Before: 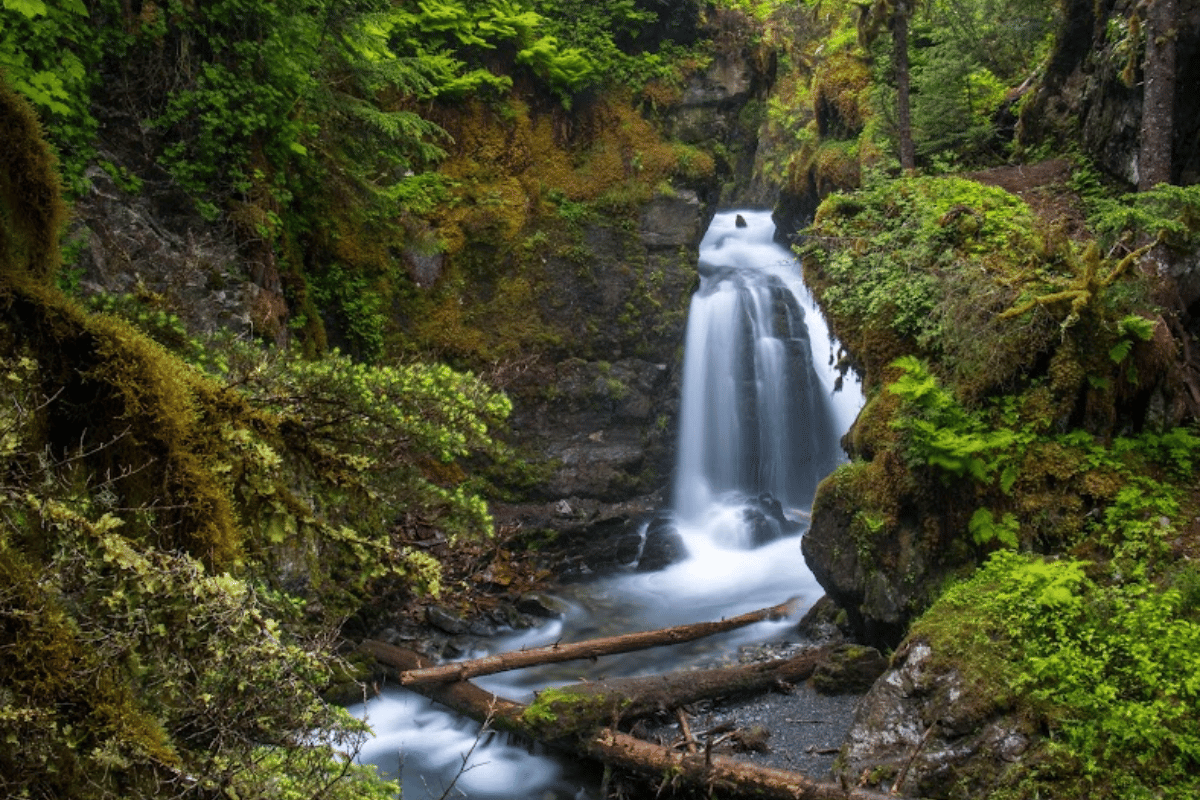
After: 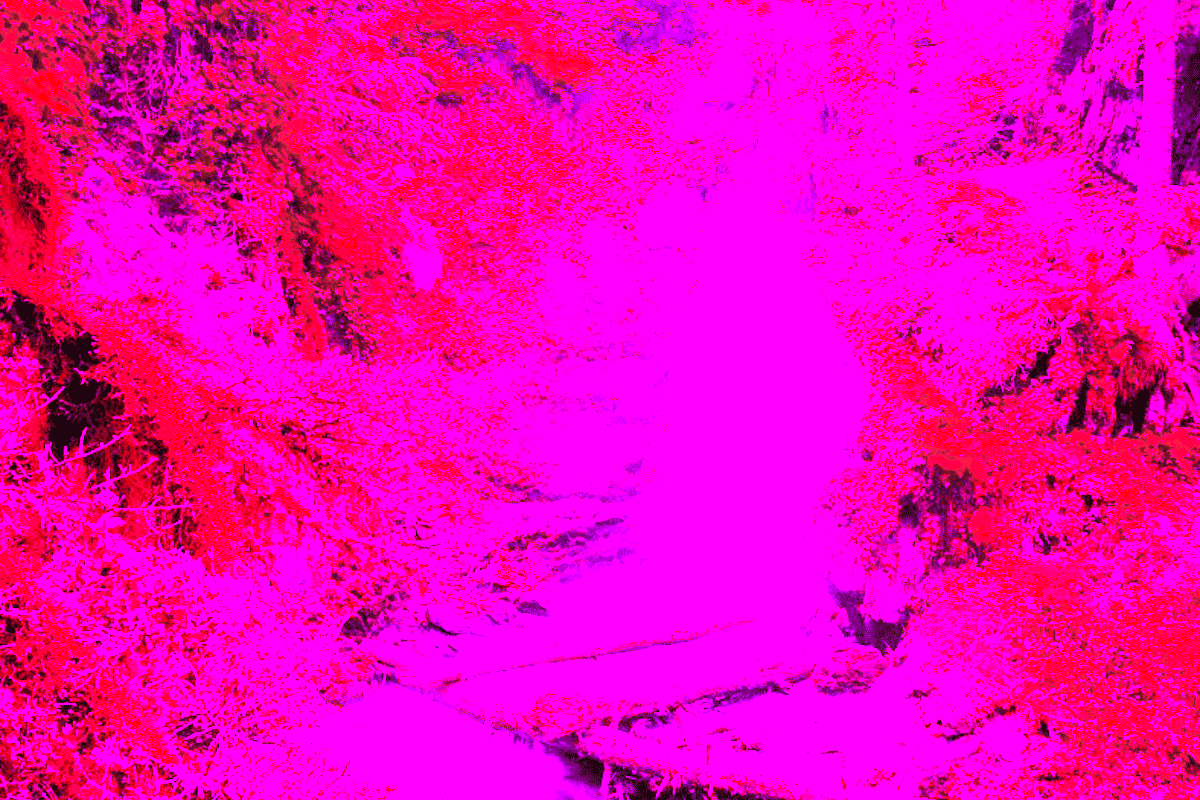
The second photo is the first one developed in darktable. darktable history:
white balance: red 8, blue 8
vibrance: on, module defaults
